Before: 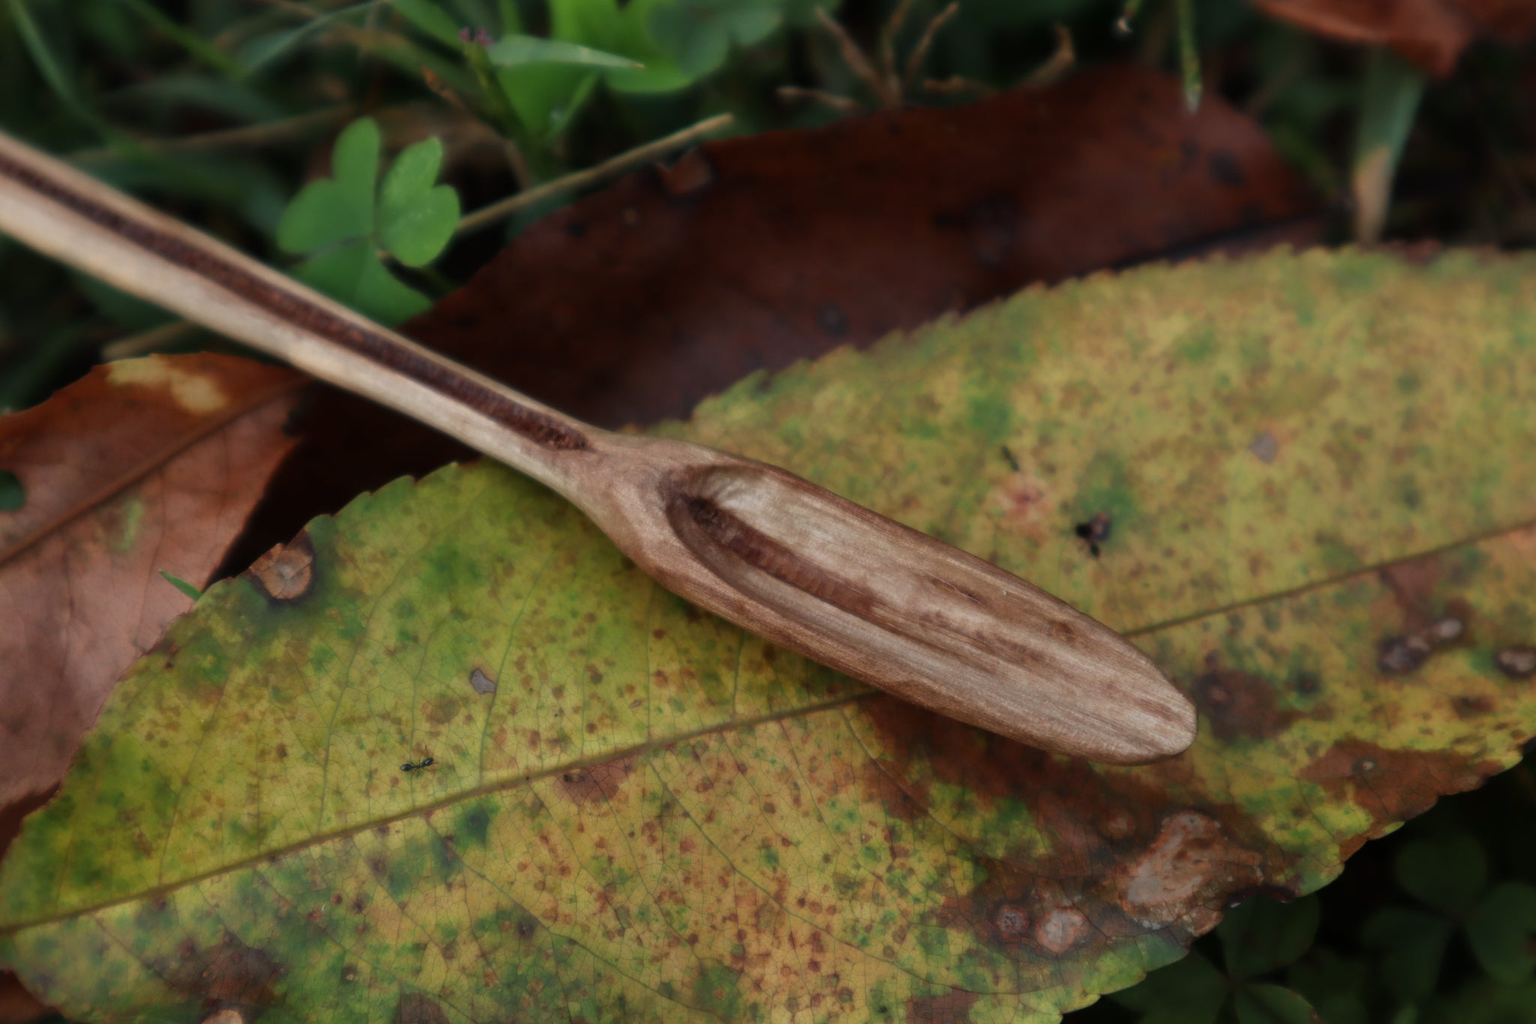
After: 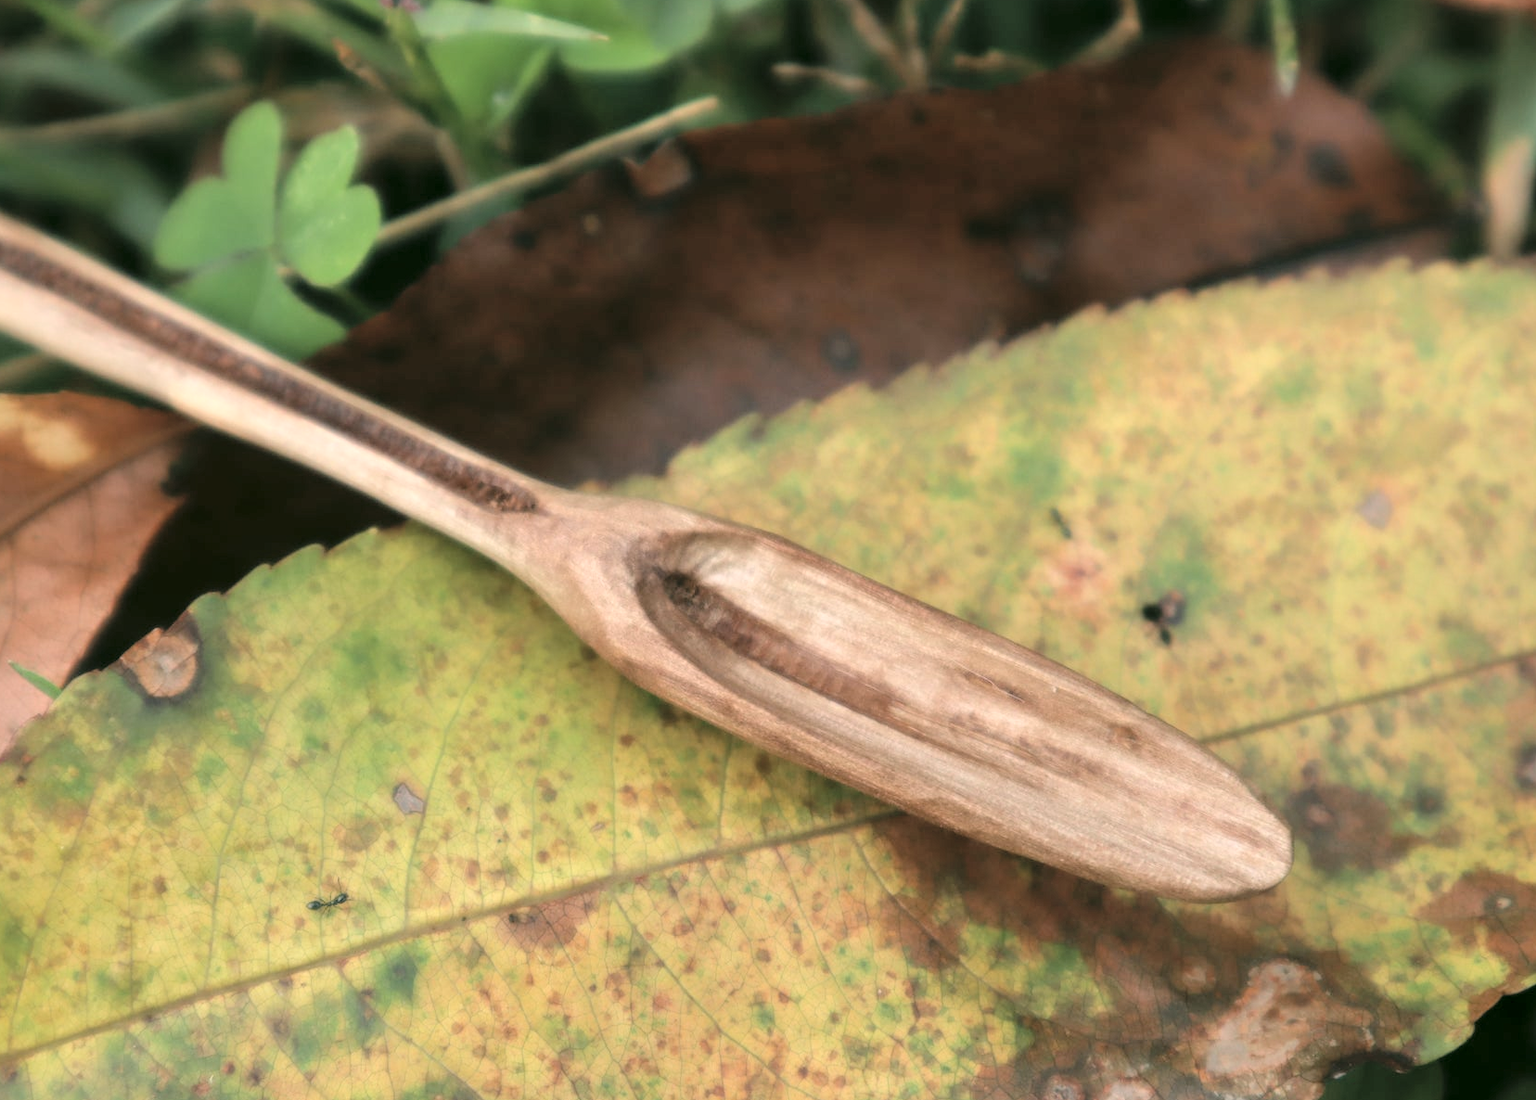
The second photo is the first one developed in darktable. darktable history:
color correction: highlights a* 4.02, highlights b* 4.98, shadows a* -7.55, shadows b* 4.98
global tonemap: drago (0.7, 100)
crop: left 9.929%, top 3.475%, right 9.188%, bottom 9.529%
